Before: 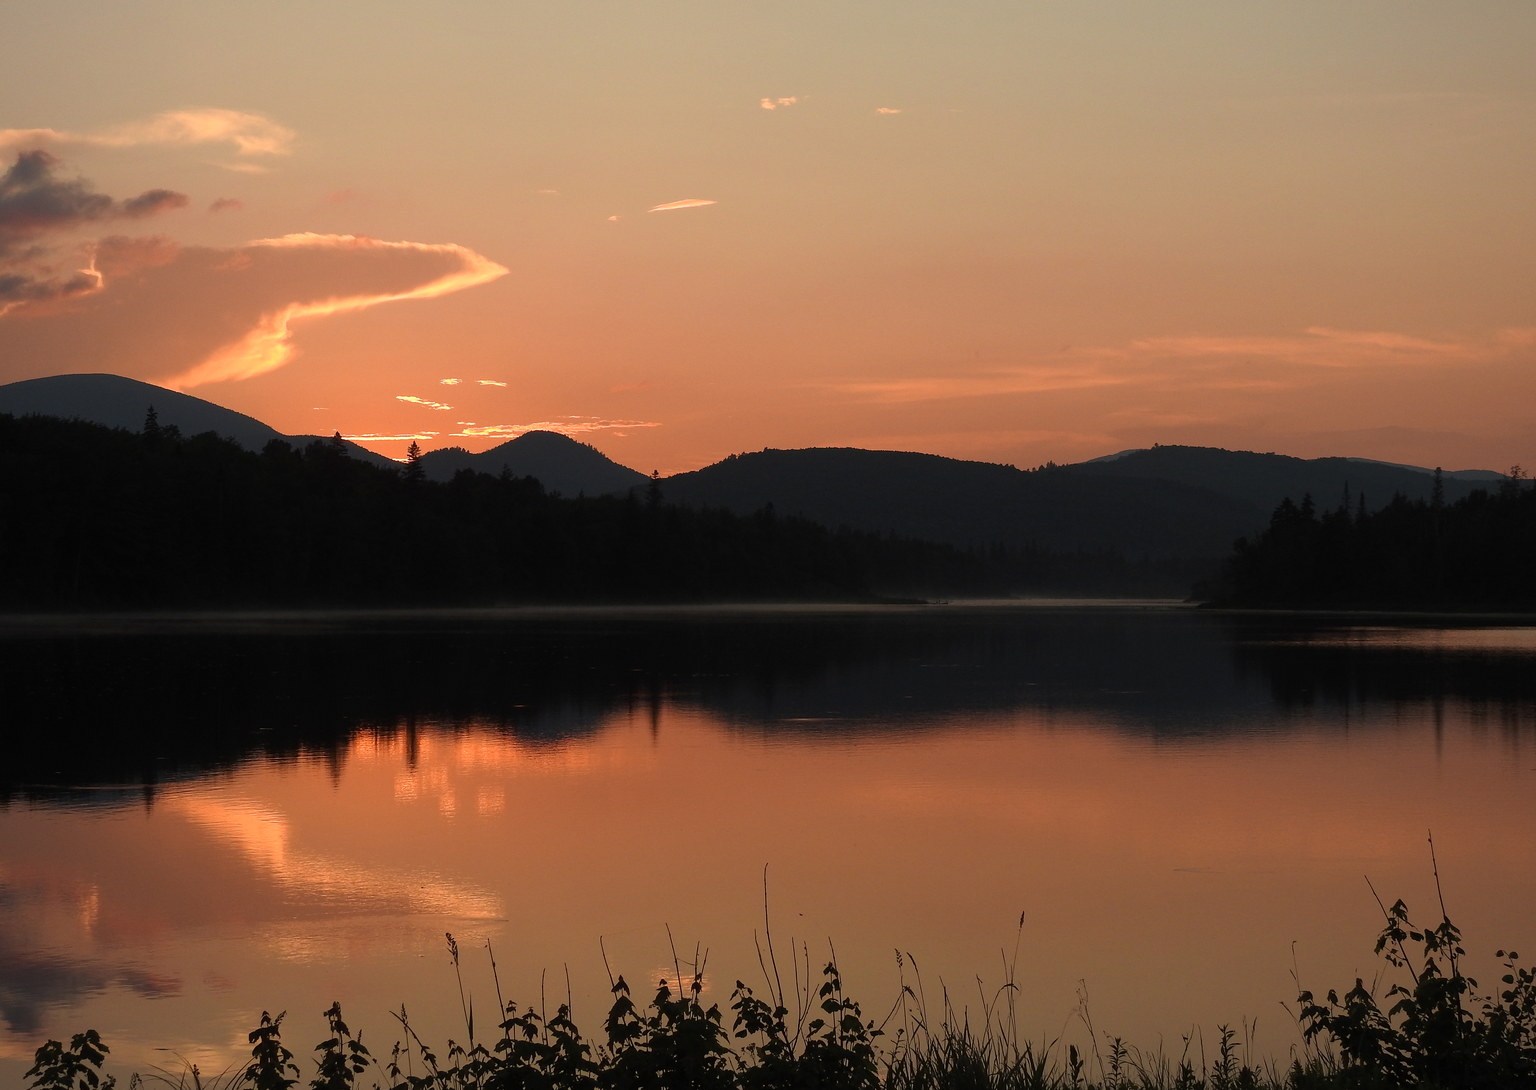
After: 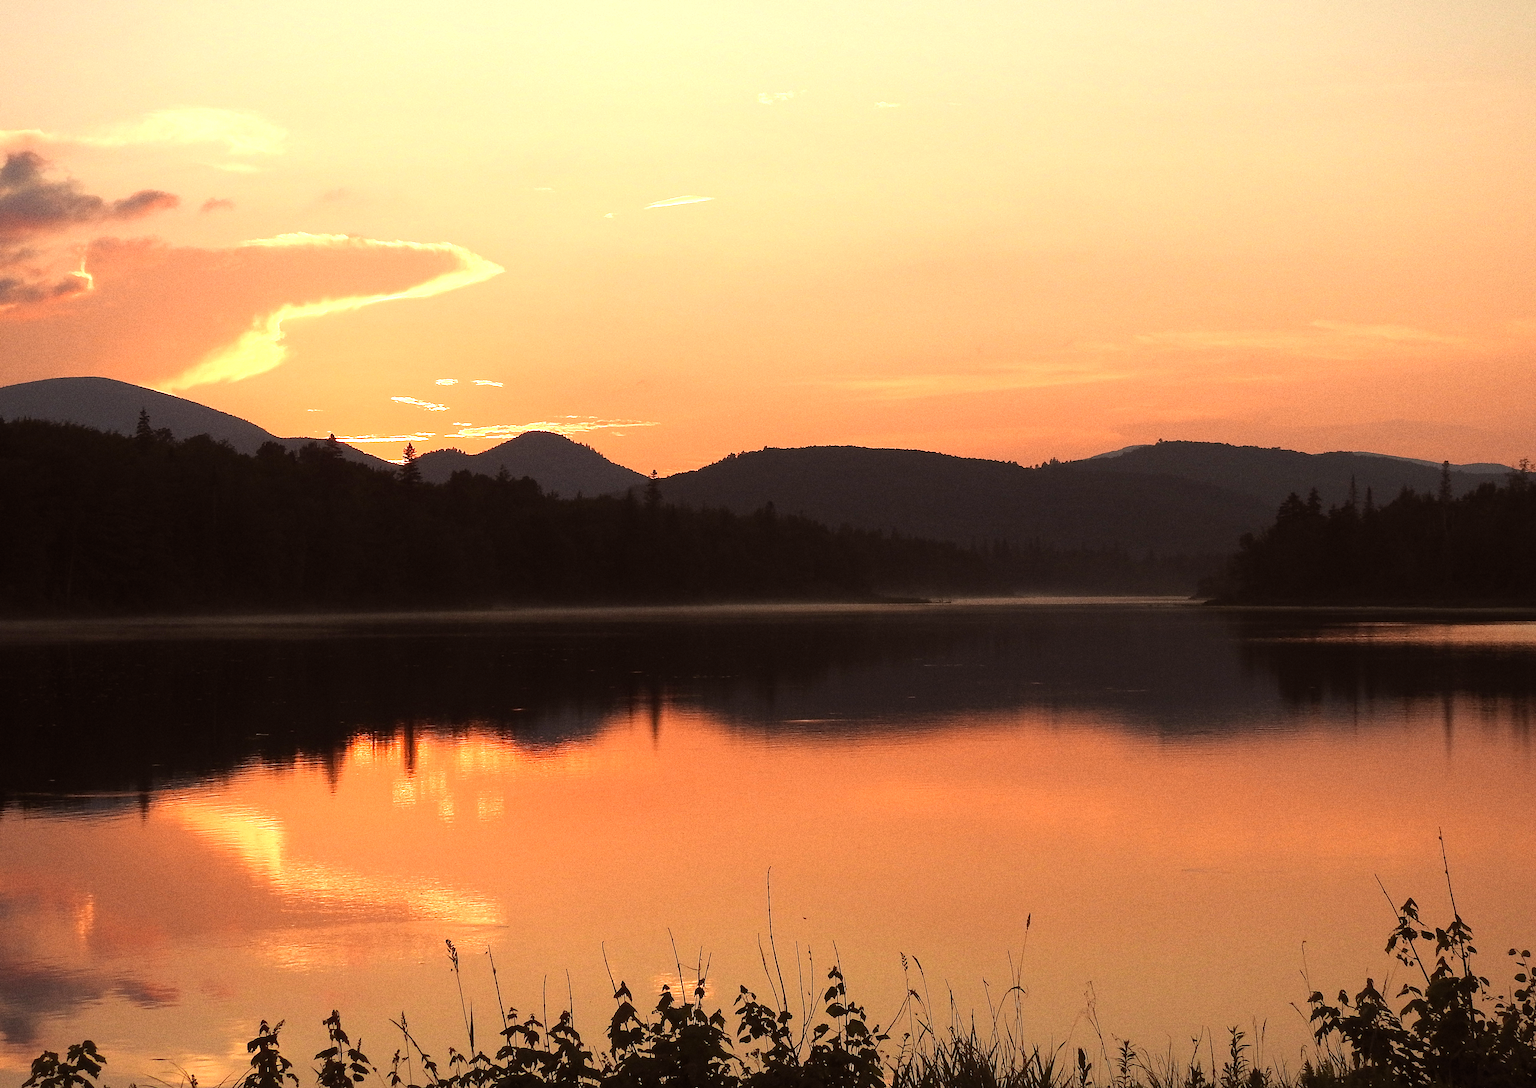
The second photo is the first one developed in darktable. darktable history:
exposure: black level correction 0, exposure 1.3 EV, compensate exposure bias true, compensate highlight preservation false
grain: coarseness 0.09 ISO, strength 40%
rotate and perspective: rotation -0.45°, automatic cropping original format, crop left 0.008, crop right 0.992, crop top 0.012, crop bottom 0.988
rgb levels: mode RGB, independent channels, levels [[0, 0.5, 1], [0, 0.521, 1], [0, 0.536, 1]]
